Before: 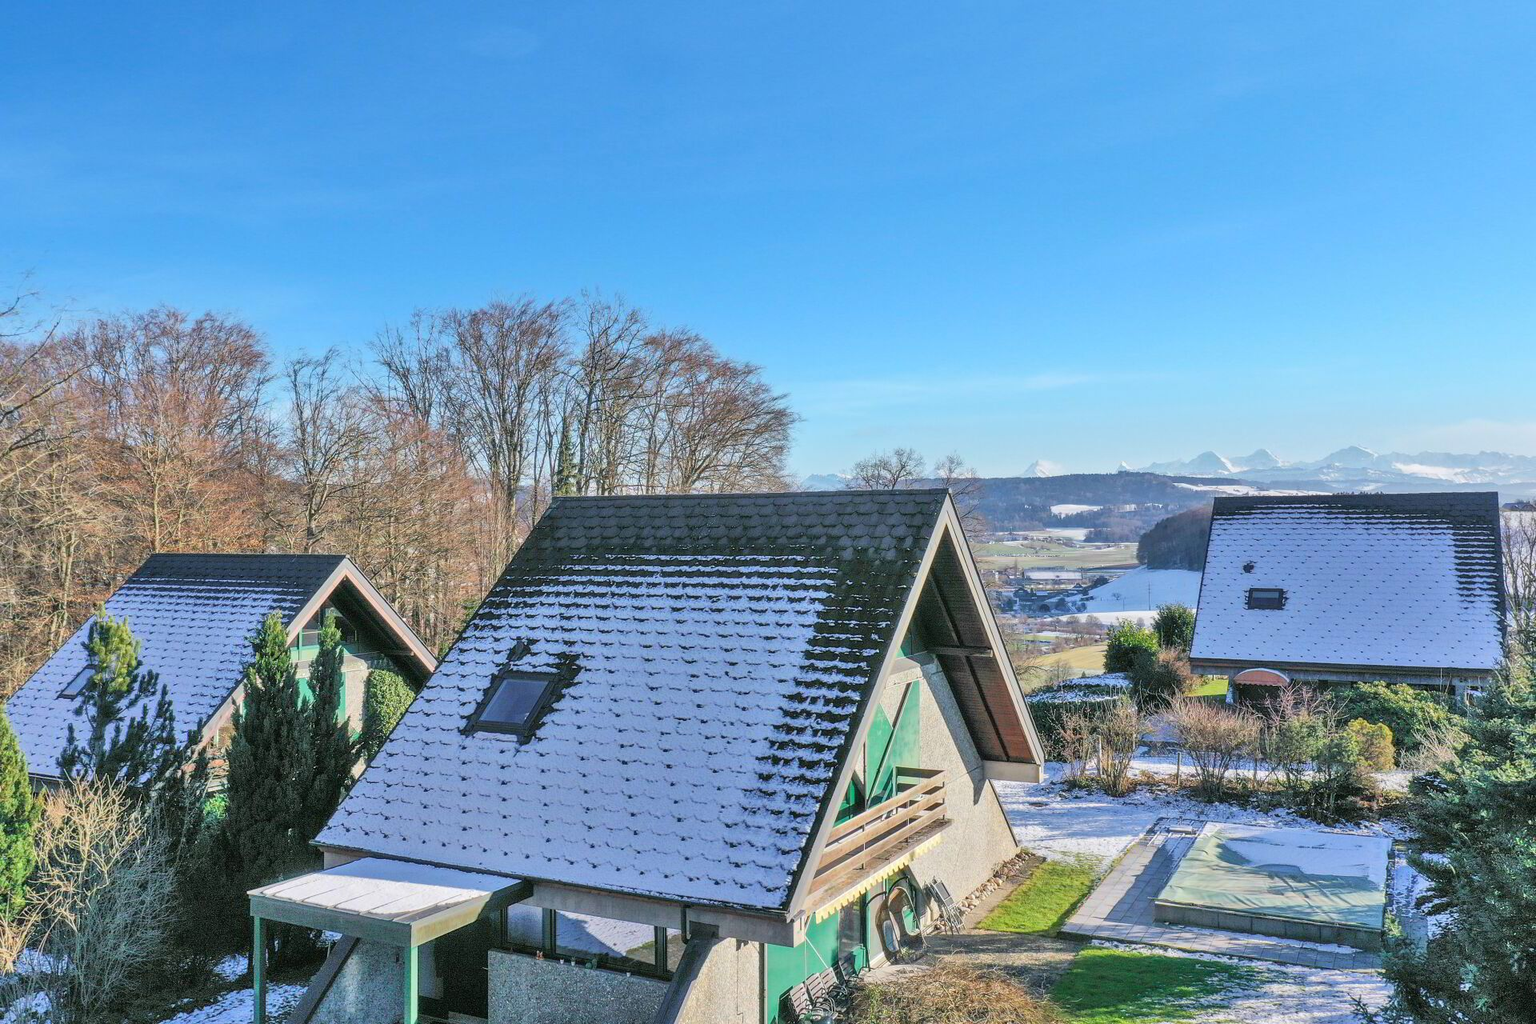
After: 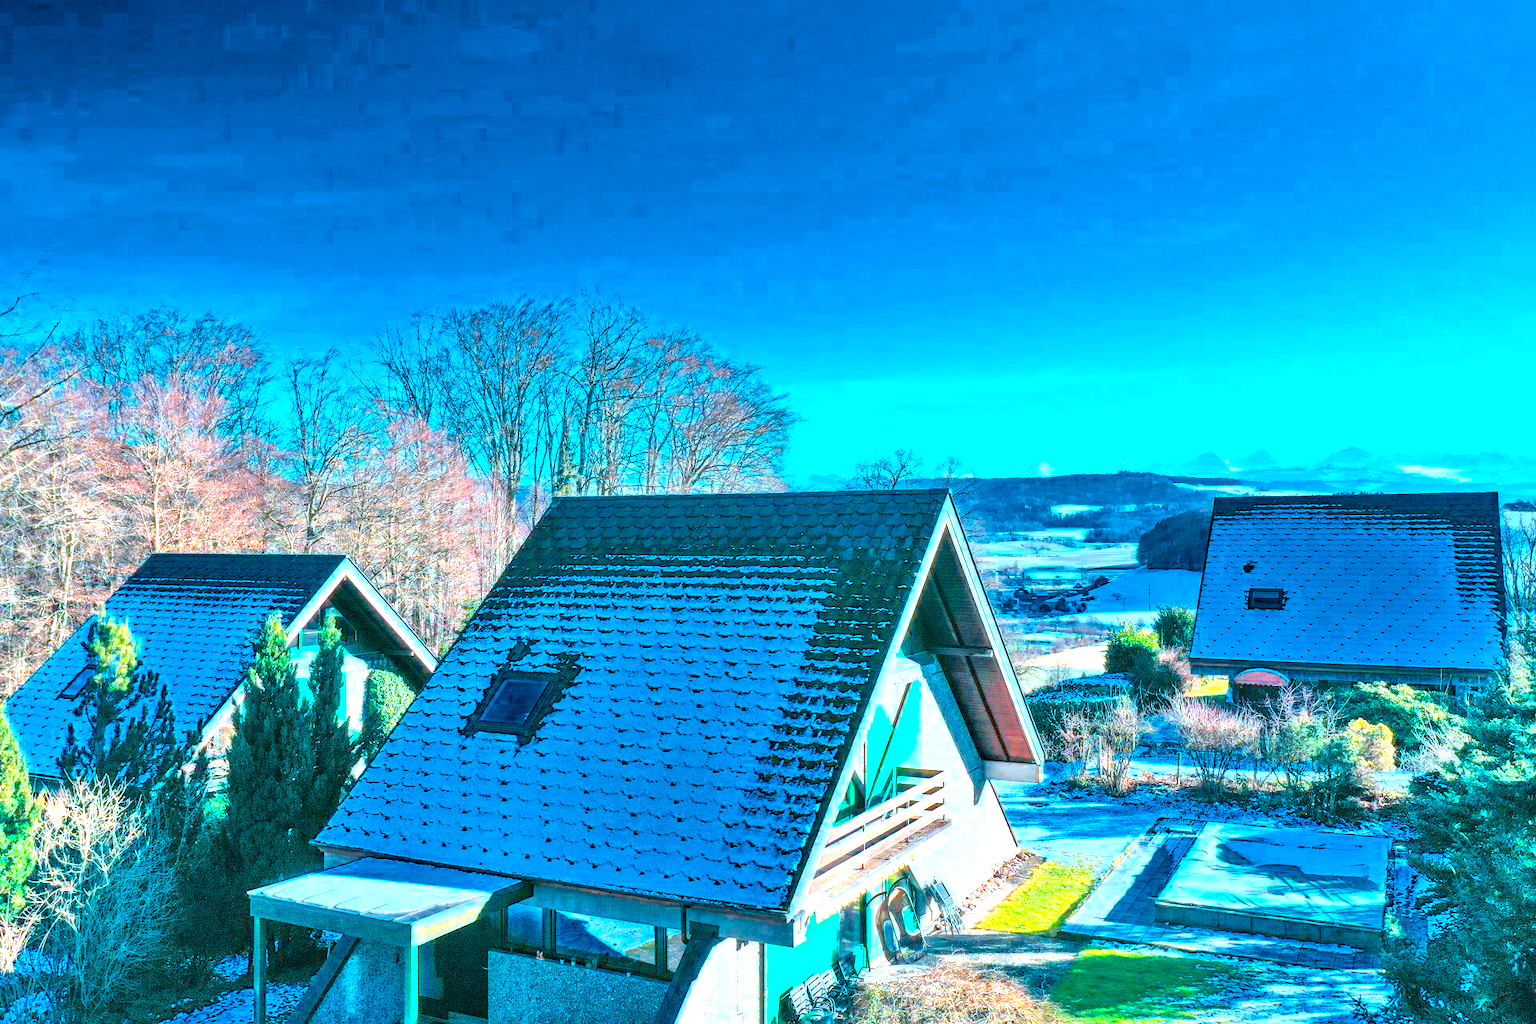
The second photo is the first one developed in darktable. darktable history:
color calibration: output R [1.422, -0.35, -0.252, 0], output G [-0.238, 1.259, -0.084, 0], output B [-0.081, -0.196, 1.58, 0], output brightness [0.49, 0.671, -0.57, 0], illuminant as shot in camera, x 0.358, y 0.373, temperature 4628.91 K, gamut compression 0.97
exposure: exposure 0.561 EV, compensate highlight preservation false
haze removal: compatibility mode true, adaptive false
